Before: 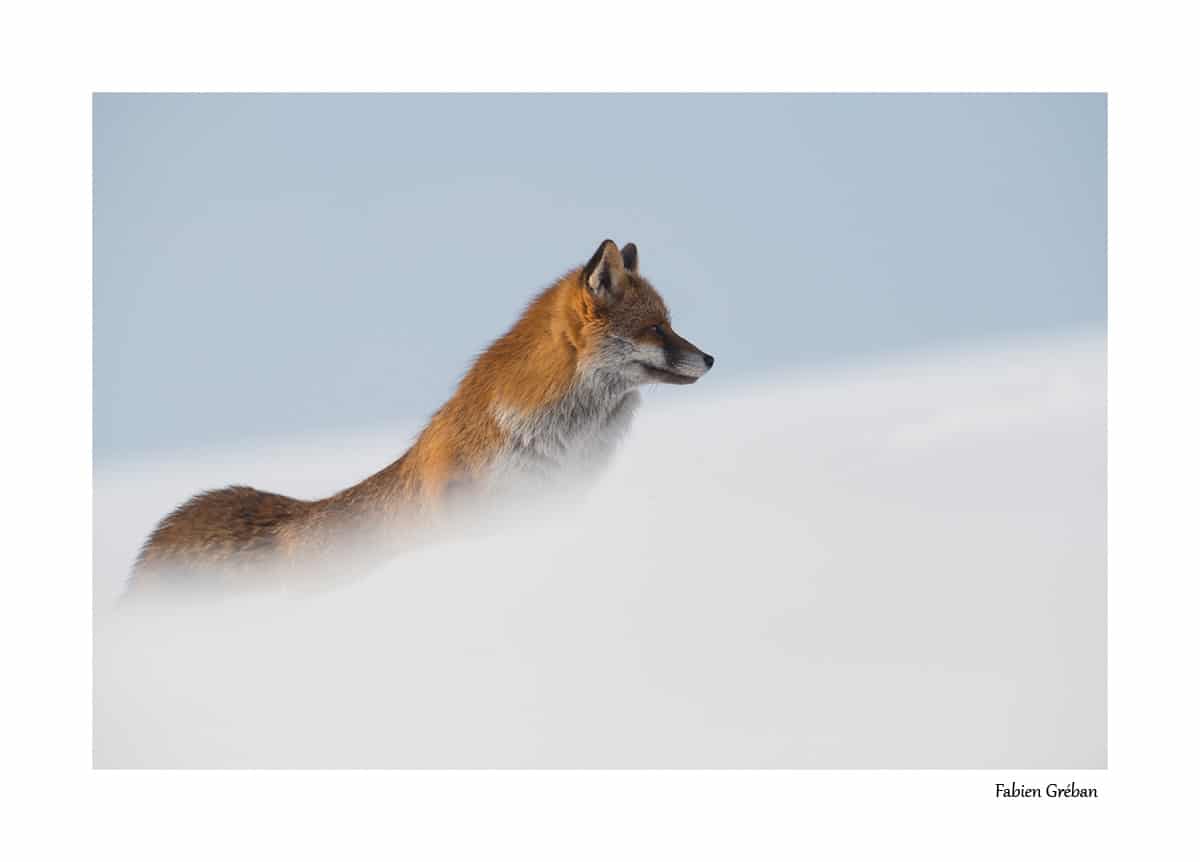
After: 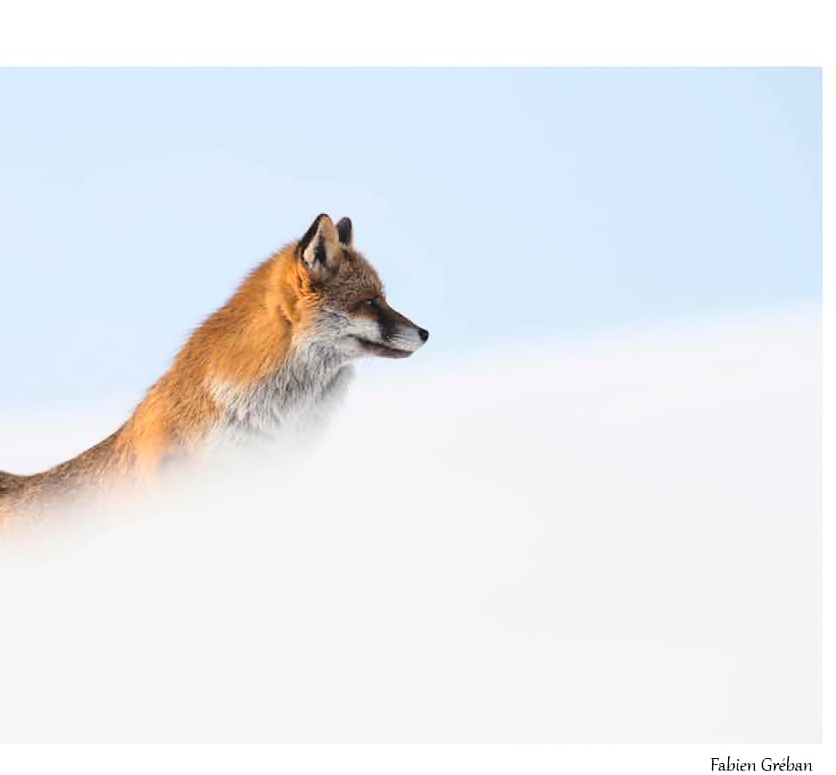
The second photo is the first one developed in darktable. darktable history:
crop and rotate: left 23.785%, top 3.129%, right 6.528%, bottom 6.934%
base curve: curves: ch0 [(0, 0) (0.028, 0.03) (0.121, 0.232) (0.46, 0.748) (0.859, 0.968) (1, 1)]
